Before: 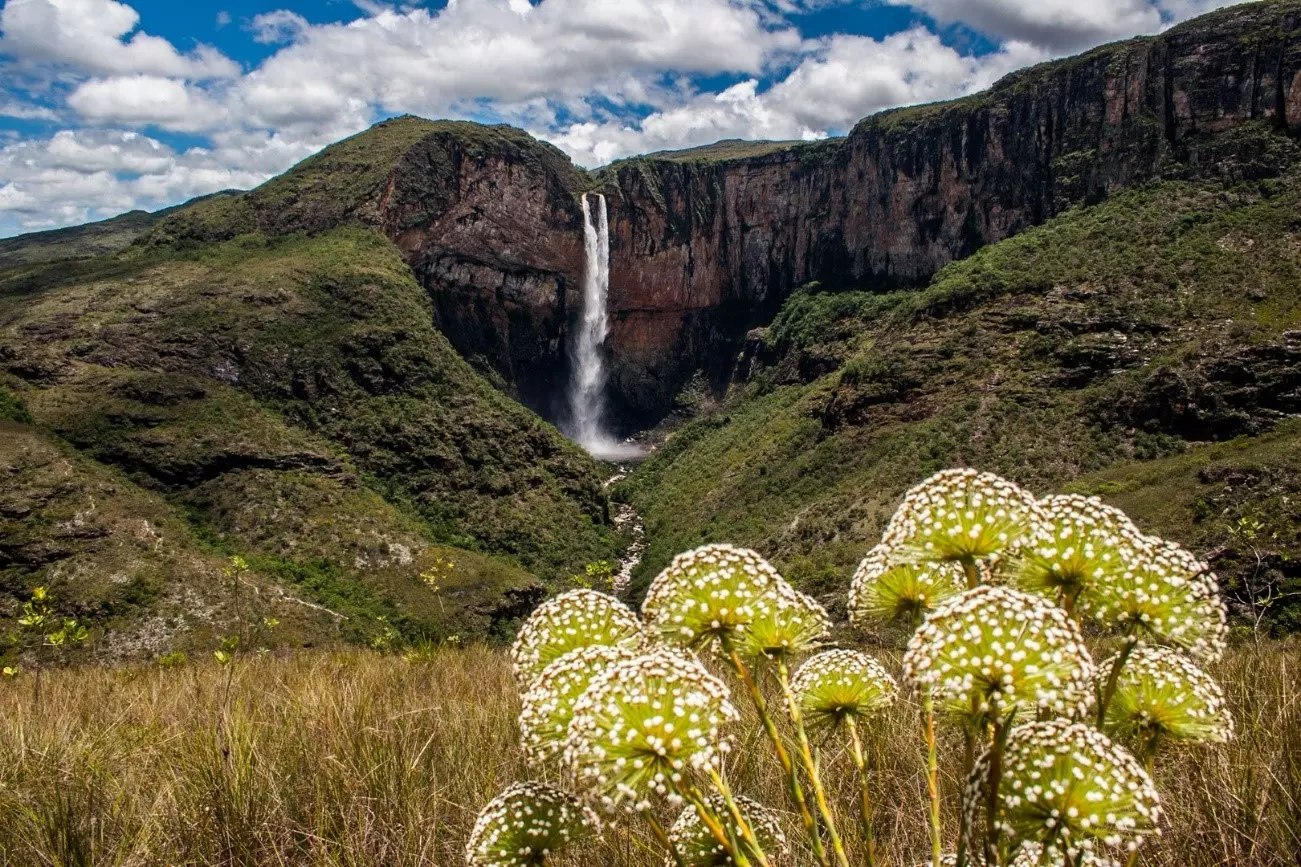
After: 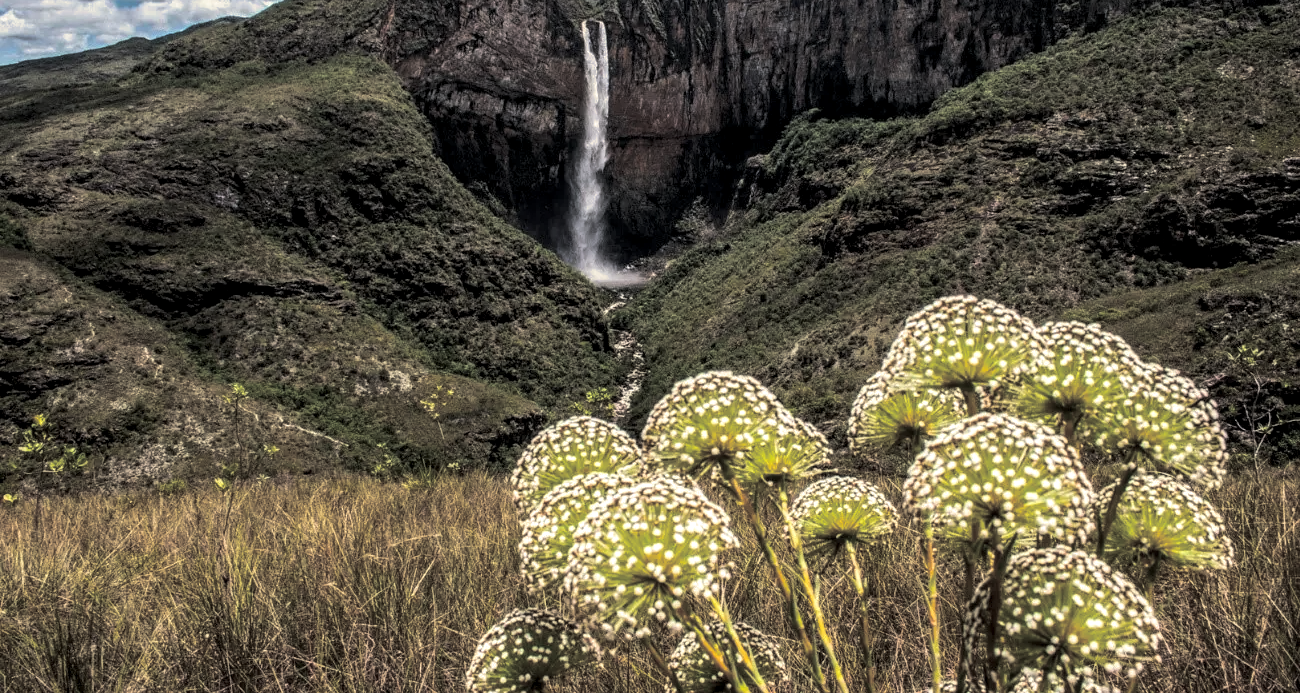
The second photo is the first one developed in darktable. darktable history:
crop and rotate: top 19.998%
split-toning: shadows › hue 43.2°, shadows › saturation 0, highlights › hue 50.4°, highlights › saturation 1
local contrast: detail 130%
tone equalizer: on, module defaults
